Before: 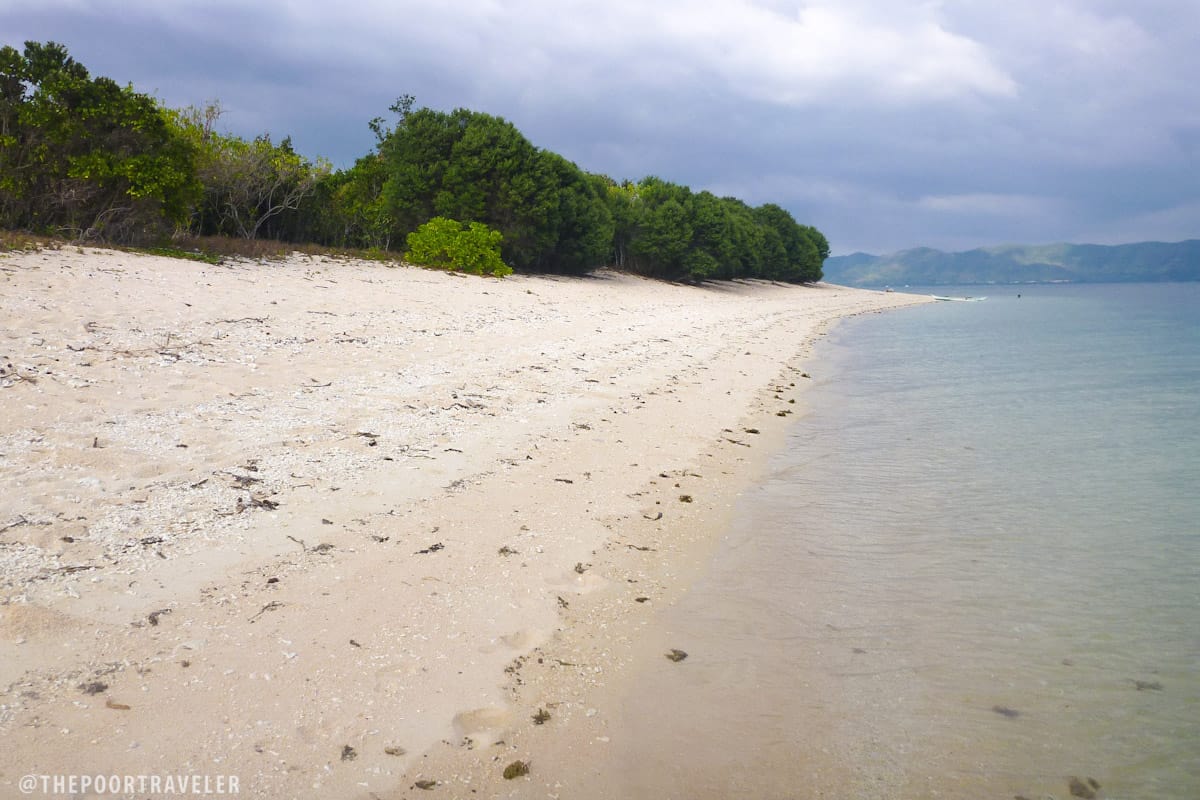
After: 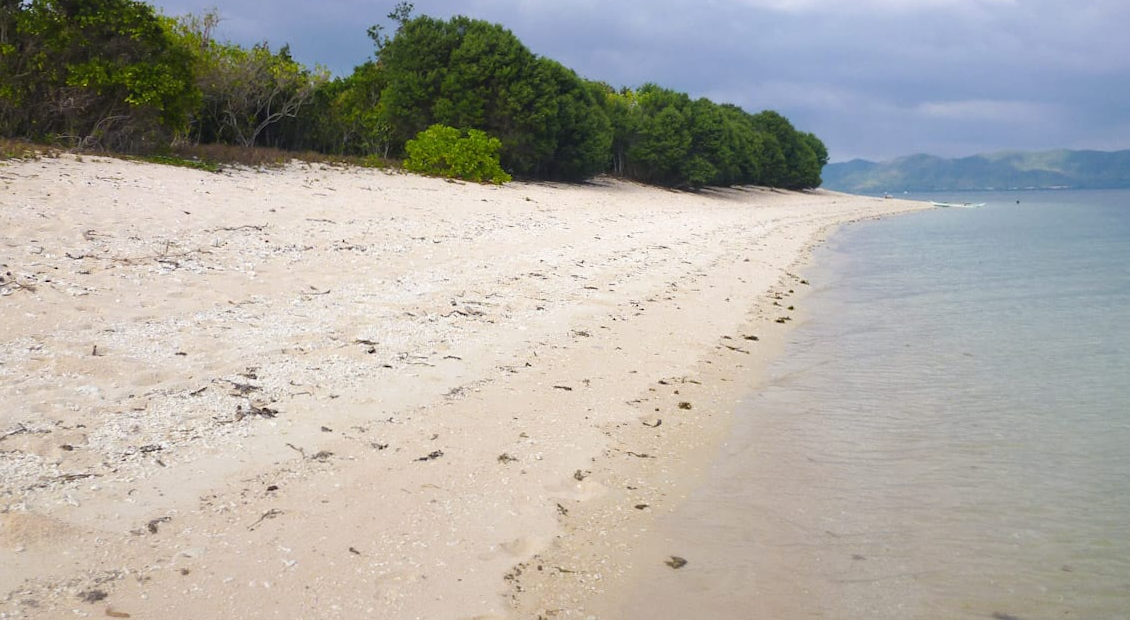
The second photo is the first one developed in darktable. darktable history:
crop and rotate: angle 0.113°, top 11.61%, right 5.501%, bottom 10.628%
